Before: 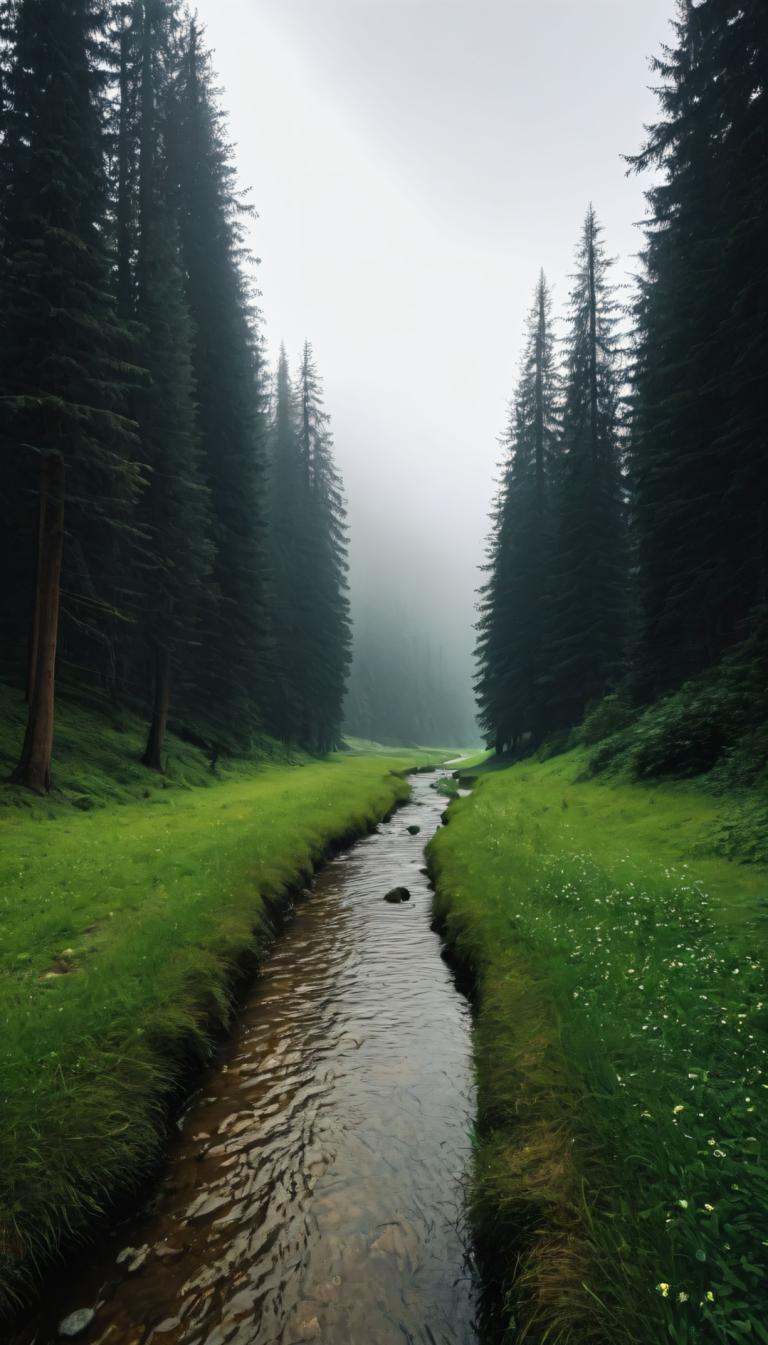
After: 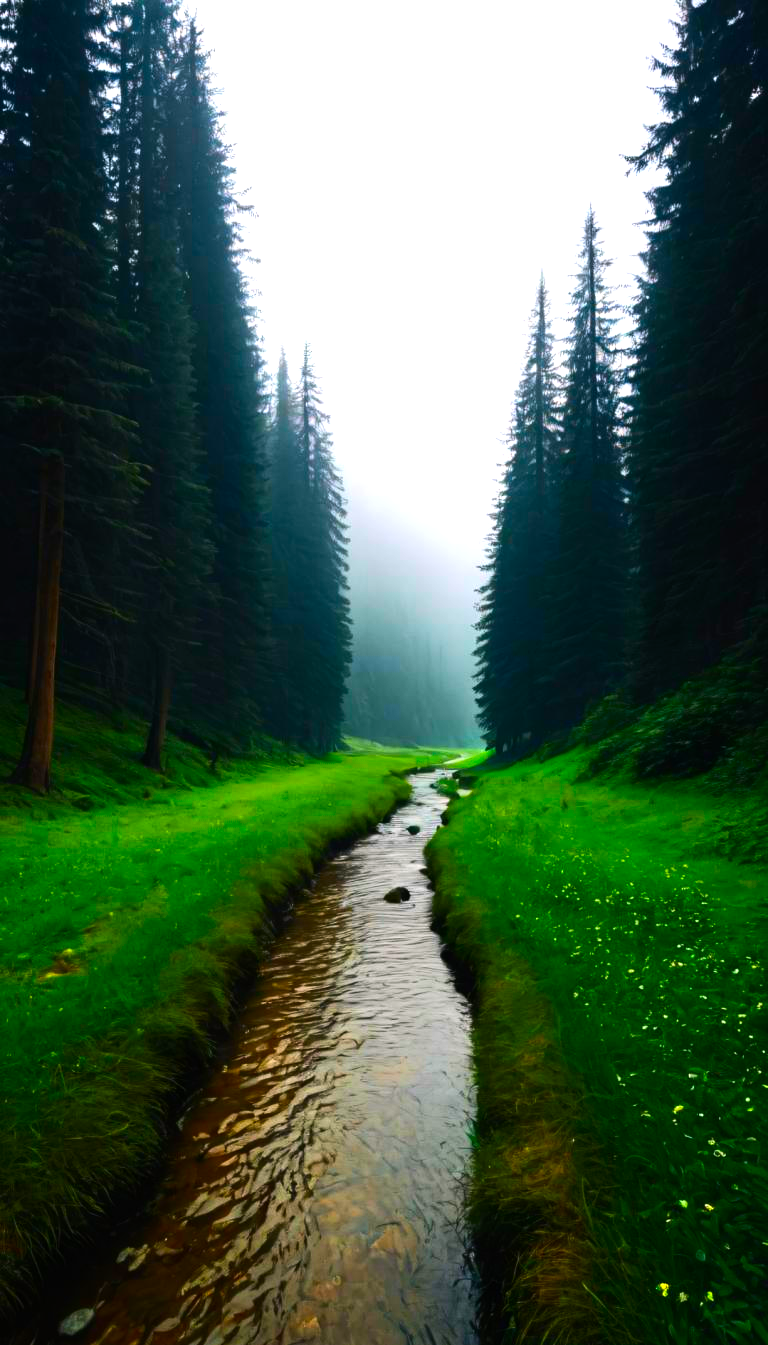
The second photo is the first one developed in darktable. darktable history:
color zones: curves: ch1 [(0, 0.469) (0.072, 0.457) (0.243, 0.494) (0.429, 0.5) (0.571, 0.5) (0.714, 0.5) (0.857, 0.5) (1, 0.469)]; ch2 [(0, 0.499) (0.143, 0.467) (0.242, 0.436) (0.429, 0.493) (0.571, 0.5) (0.714, 0.5) (0.857, 0.5) (1, 0.499)], mix -91.96%
tone equalizer: -8 EV -0.756 EV, -7 EV -0.668 EV, -6 EV -0.592 EV, -5 EV -0.367 EV, -3 EV 0.379 EV, -2 EV 0.6 EV, -1 EV 0.68 EV, +0 EV 0.74 EV, edges refinement/feathering 500, mask exposure compensation -1.57 EV, preserve details no
color correction: highlights a* 1.69, highlights b* -1.65, saturation 2.45
